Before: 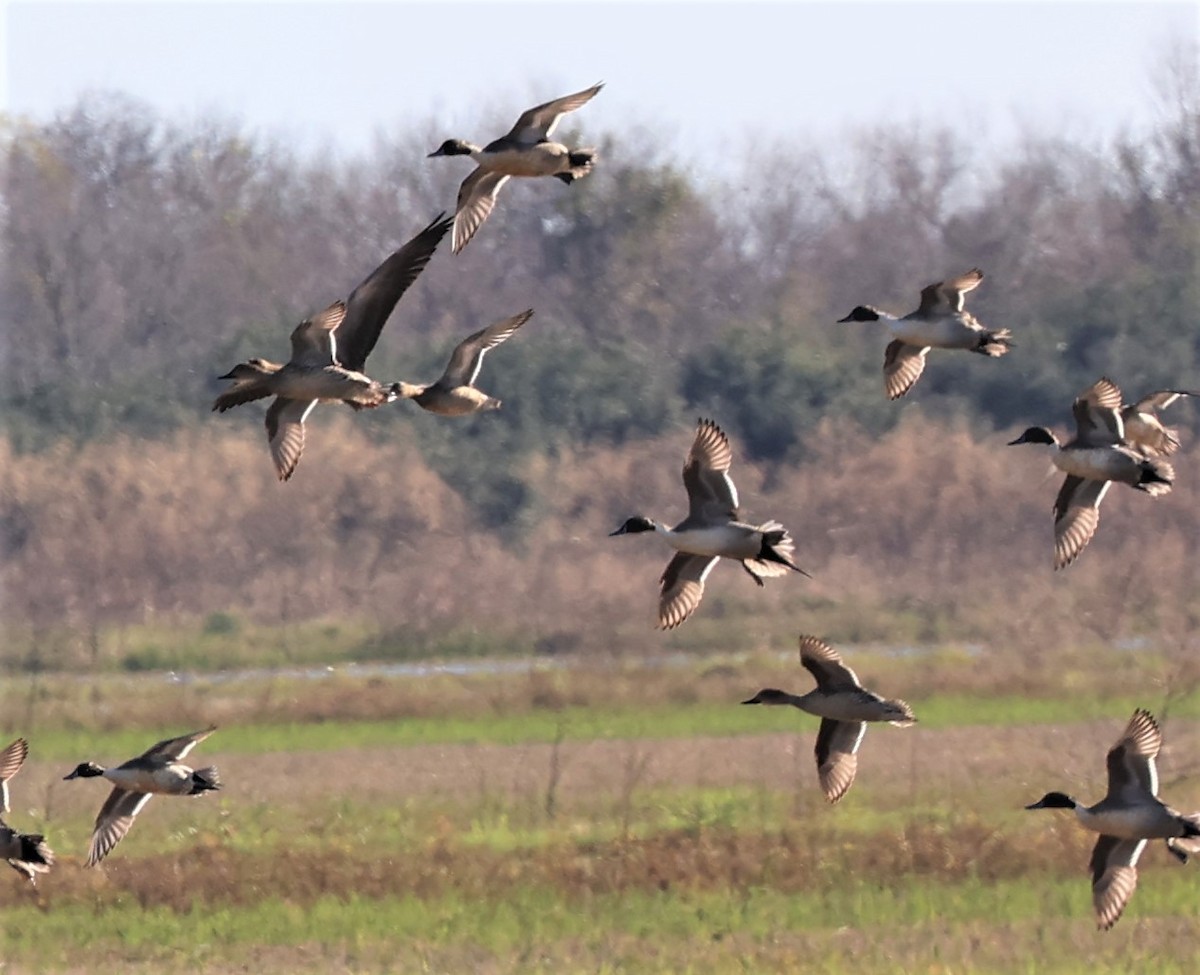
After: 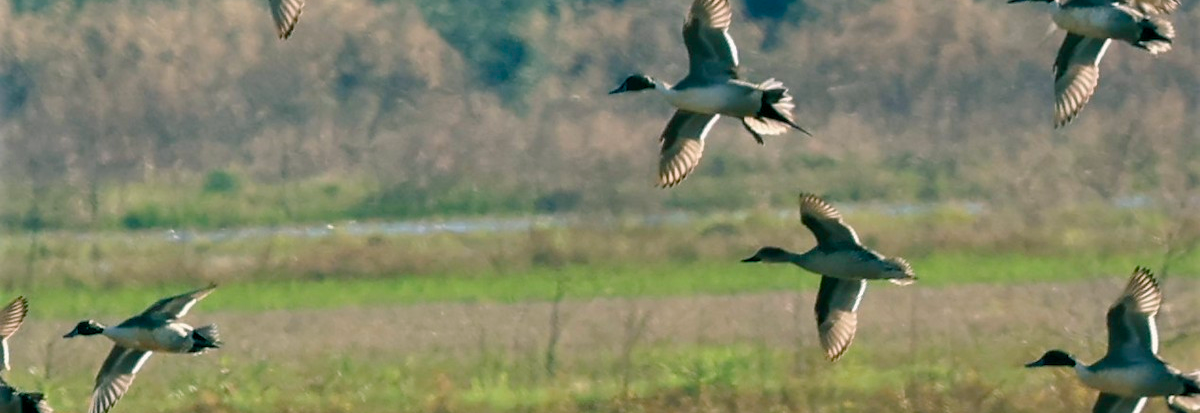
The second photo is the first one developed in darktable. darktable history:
color balance rgb: shadows lift › chroma 2.048%, shadows lift › hue 214.91°, power › chroma 2.16%, power › hue 168.1°, linear chroma grading › global chroma 0.744%, perceptual saturation grading › global saturation 20%, perceptual saturation grading › highlights -25.665%, perceptual saturation grading › shadows 50.528%, global vibrance 20%
crop: top 45.365%, bottom 12.185%
